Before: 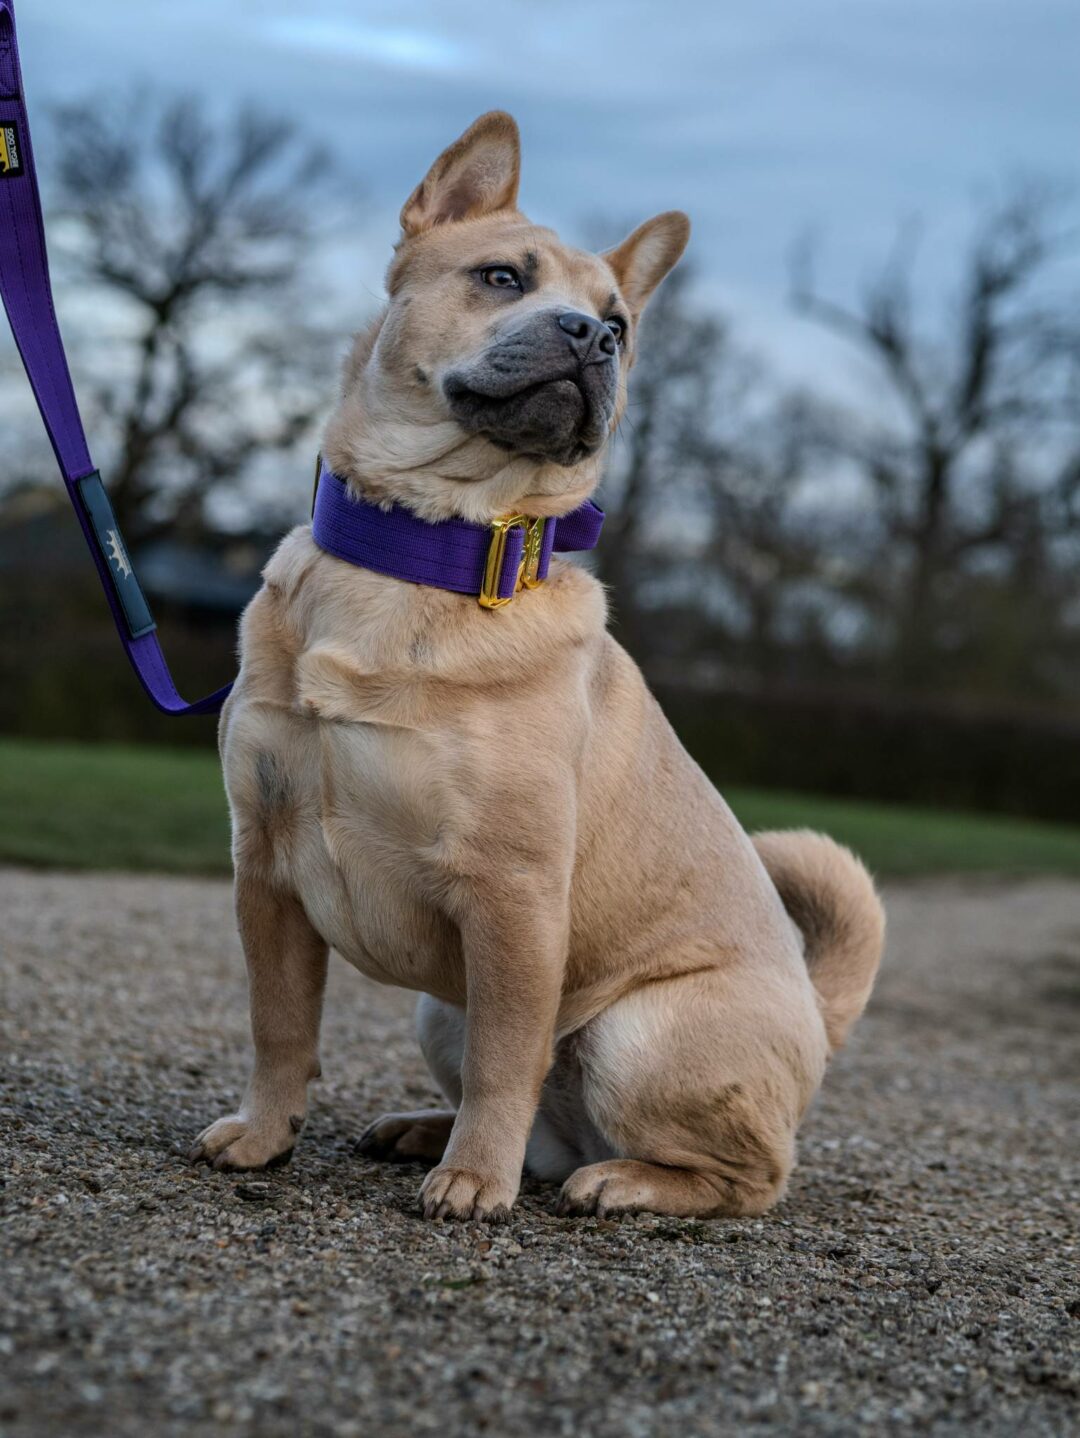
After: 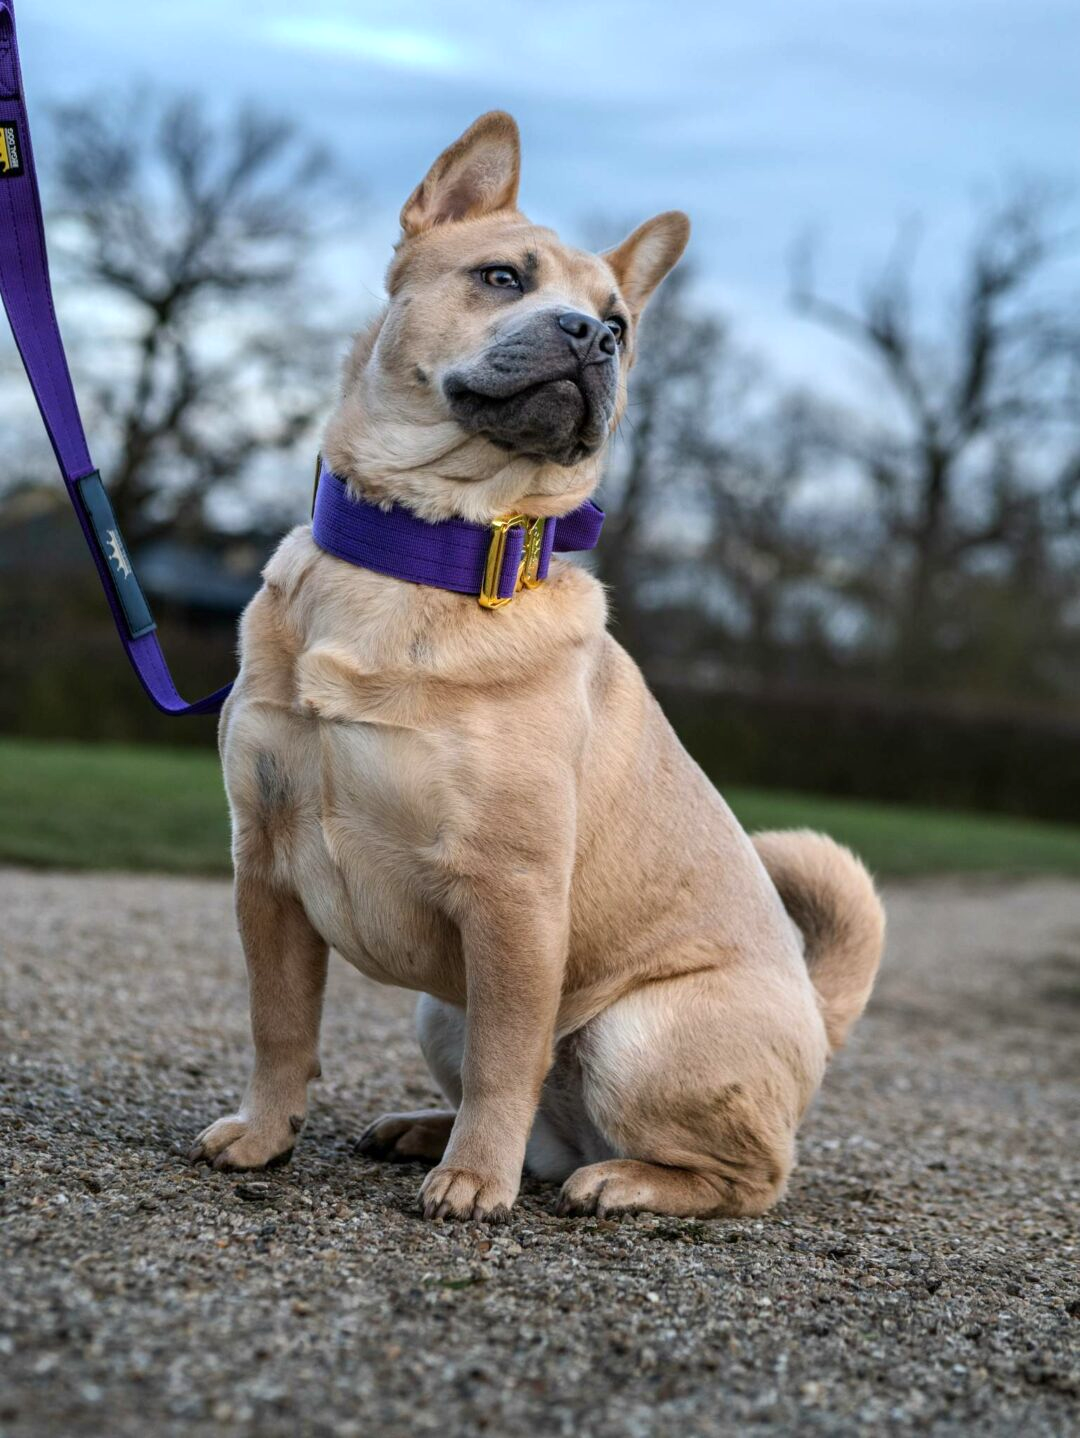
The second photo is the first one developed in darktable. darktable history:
exposure: exposure 0.493 EV, compensate highlight preservation false
